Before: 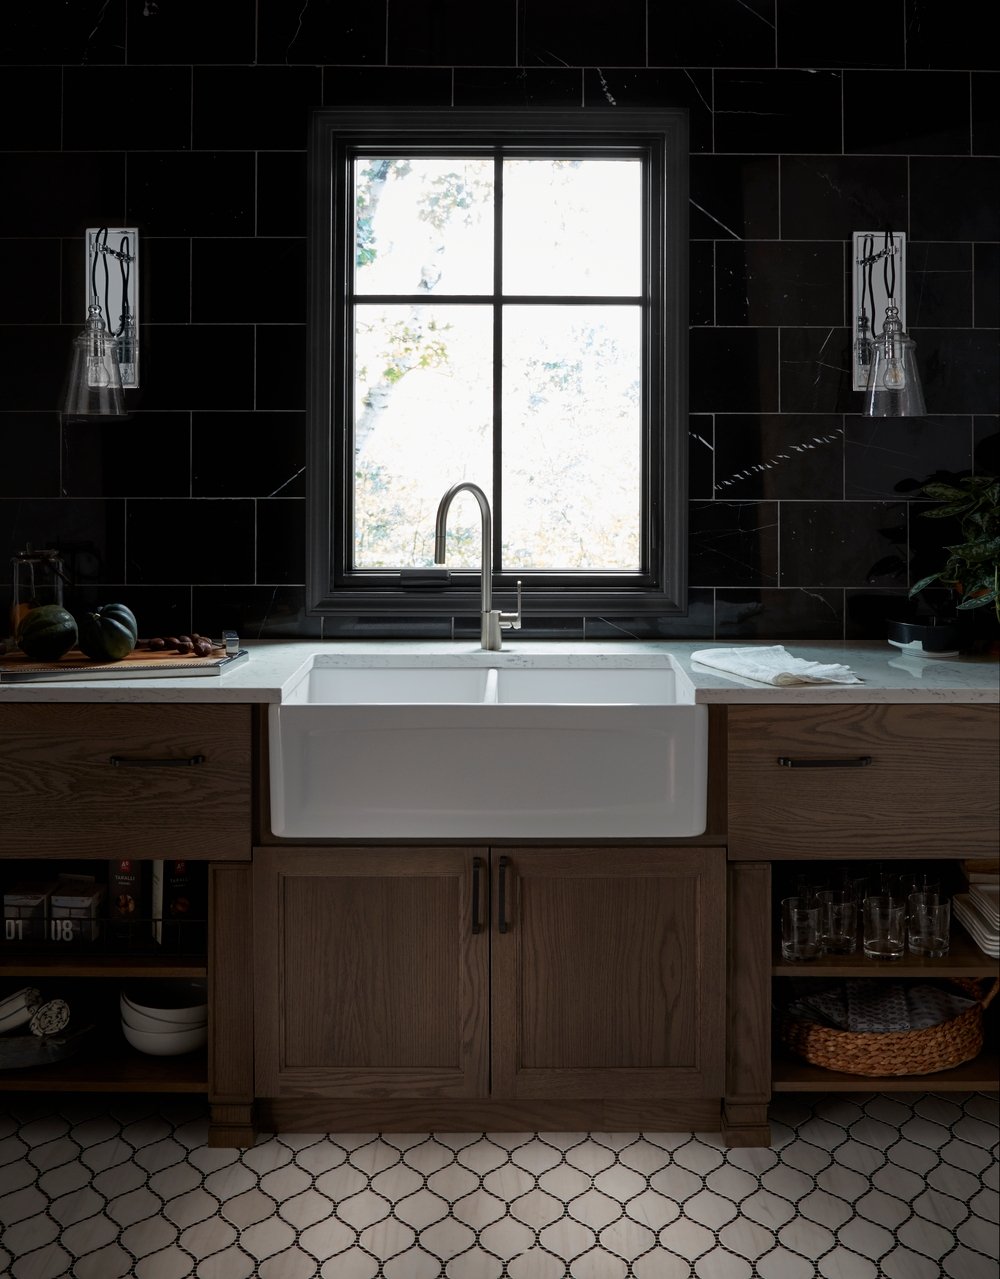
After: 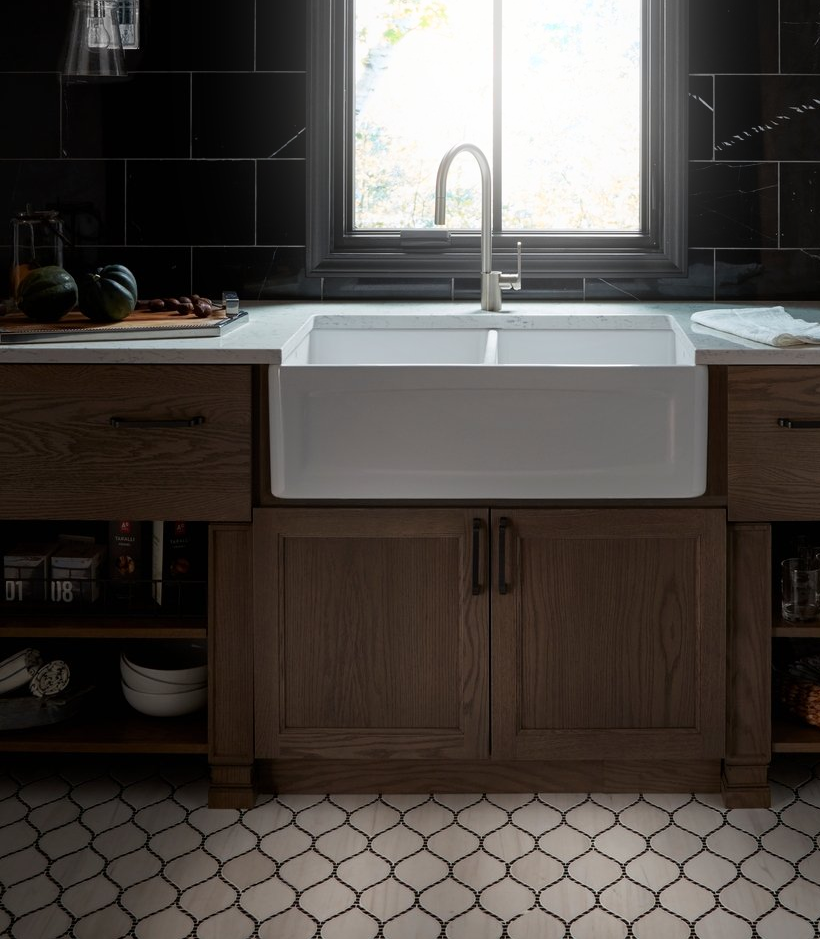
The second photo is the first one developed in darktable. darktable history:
exposure: compensate highlight preservation false
crop: top 26.531%, right 17.959%
bloom: size 15%, threshold 97%, strength 7%
